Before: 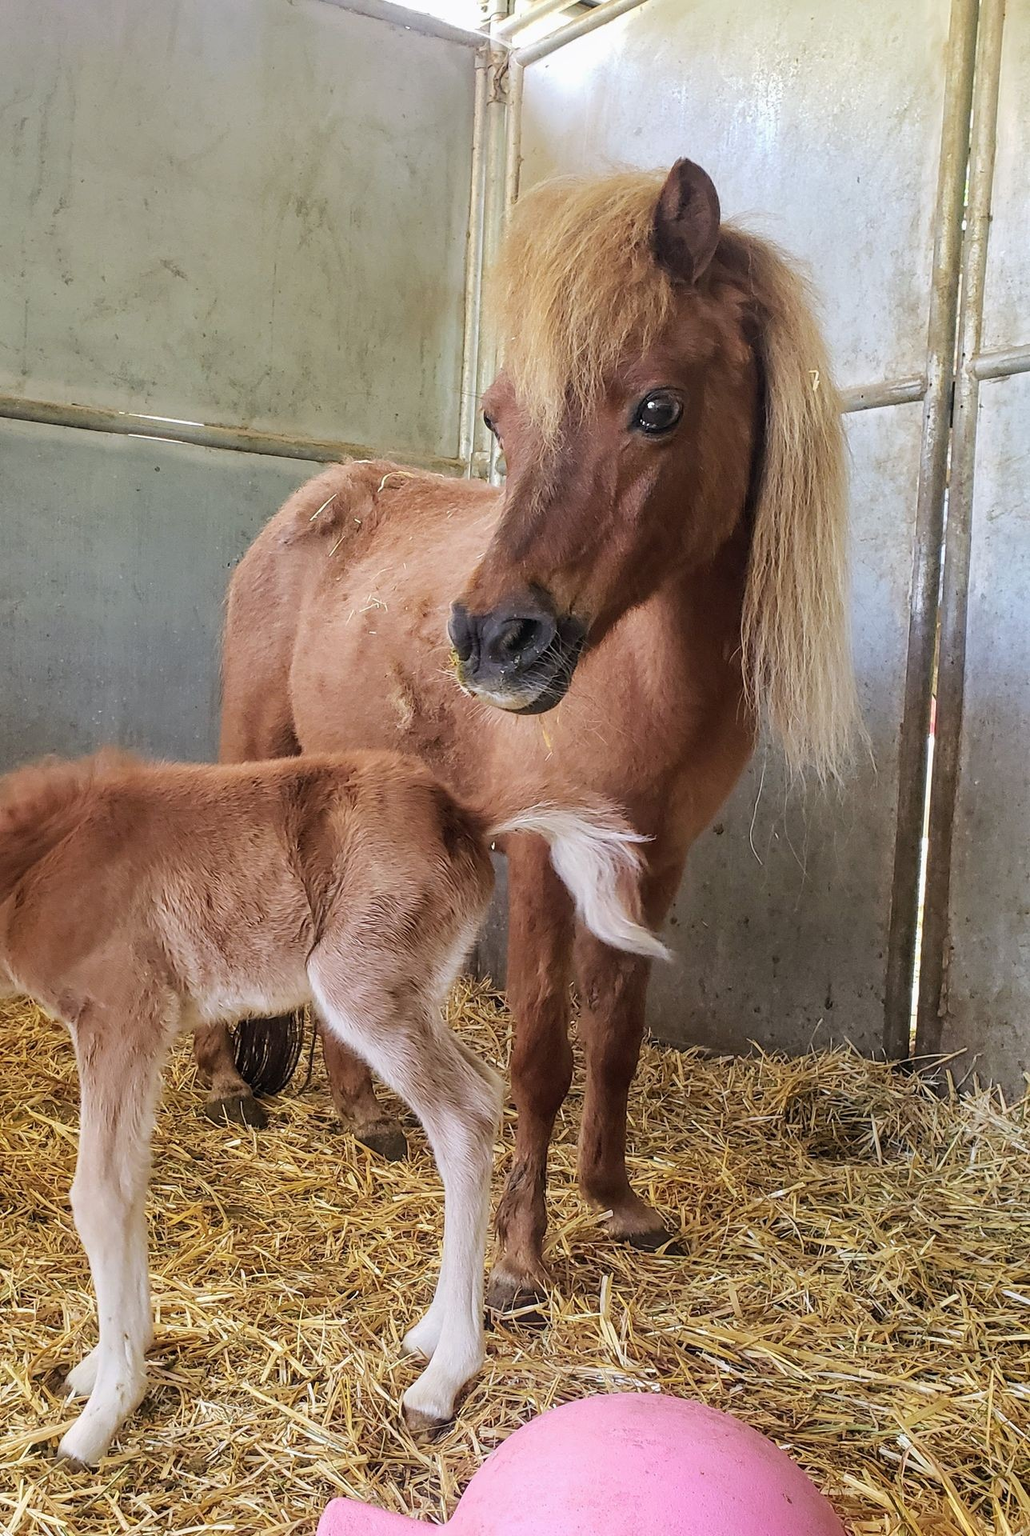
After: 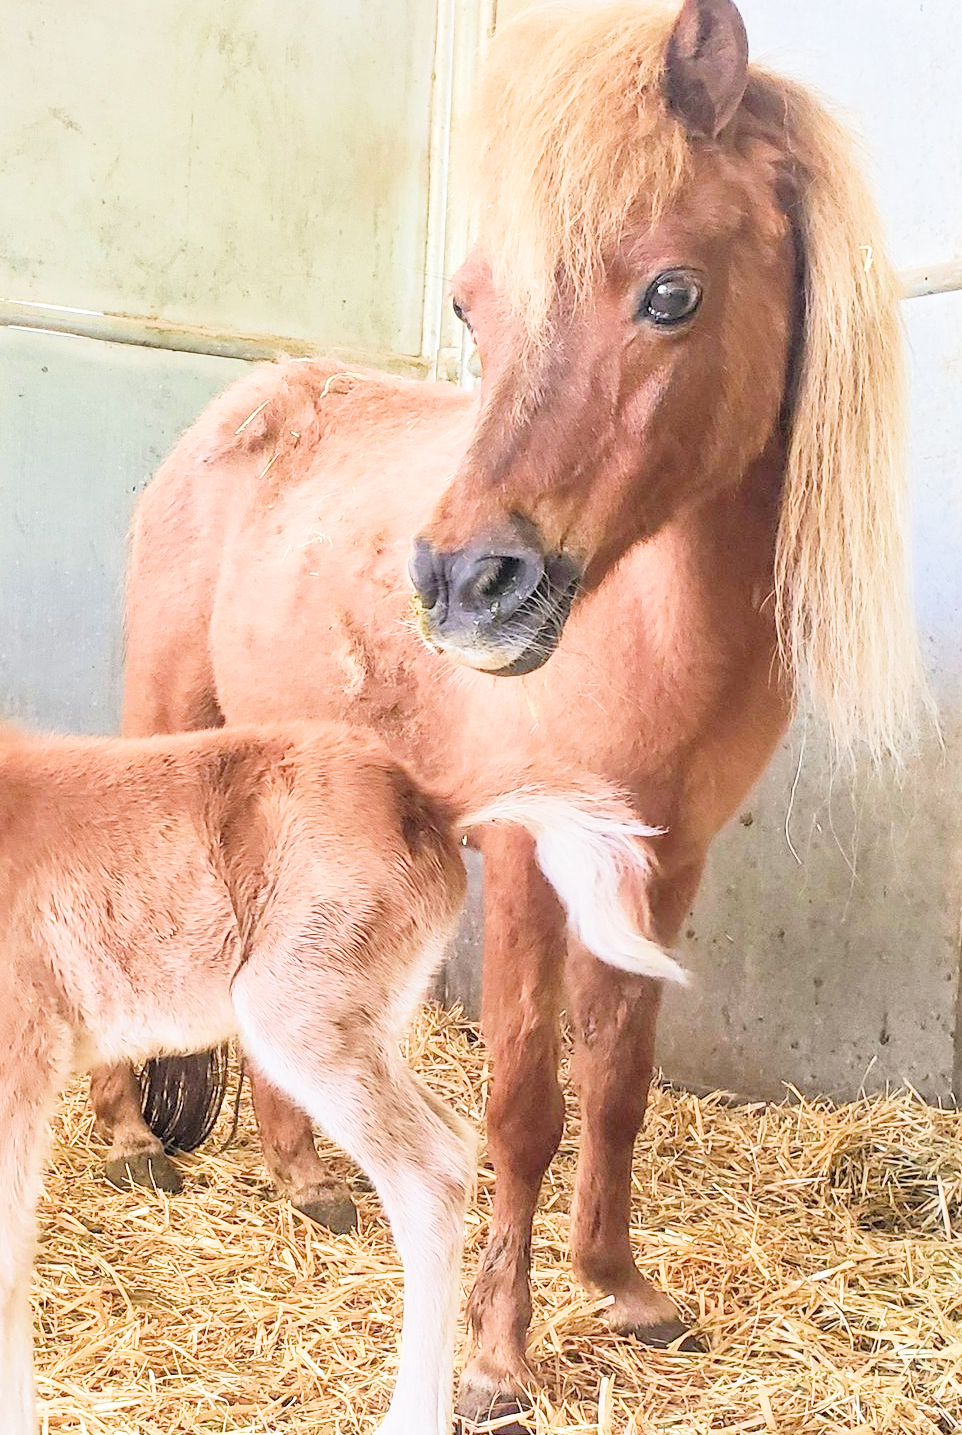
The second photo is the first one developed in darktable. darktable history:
crop and rotate: left 11.831%, top 11.346%, right 13.429%, bottom 13.899%
filmic rgb: middle gray luminance 2.5%, black relative exposure -10 EV, white relative exposure 7 EV, threshold 6 EV, dynamic range scaling 10%, target black luminance 0%, hardness 3.19, latitude 44.39%, contrast 0.682, highlights saturation mix 5%, shadows ↔ highlights balance 13.63%, add noise in highlights 0, color science v3 (2019), use custom middle-gray values true, iterations of high-quality reconstruction 0, contrast in highlights soft, enable highlight reconstruction true
tone equalizer: -8 EV -0.75 EV, -7 EV -0.7 EV, -6 EV -0.6 EV, -5 EV -0.4 EV, -3 EV 0.4 EV, -2 EV 0.6 EV, -1 EV 0.7 EV, +0 EV 0.75 EV, edges refinement/feathering 500, mask exposure compensation -1.57 EV, preserve details no
